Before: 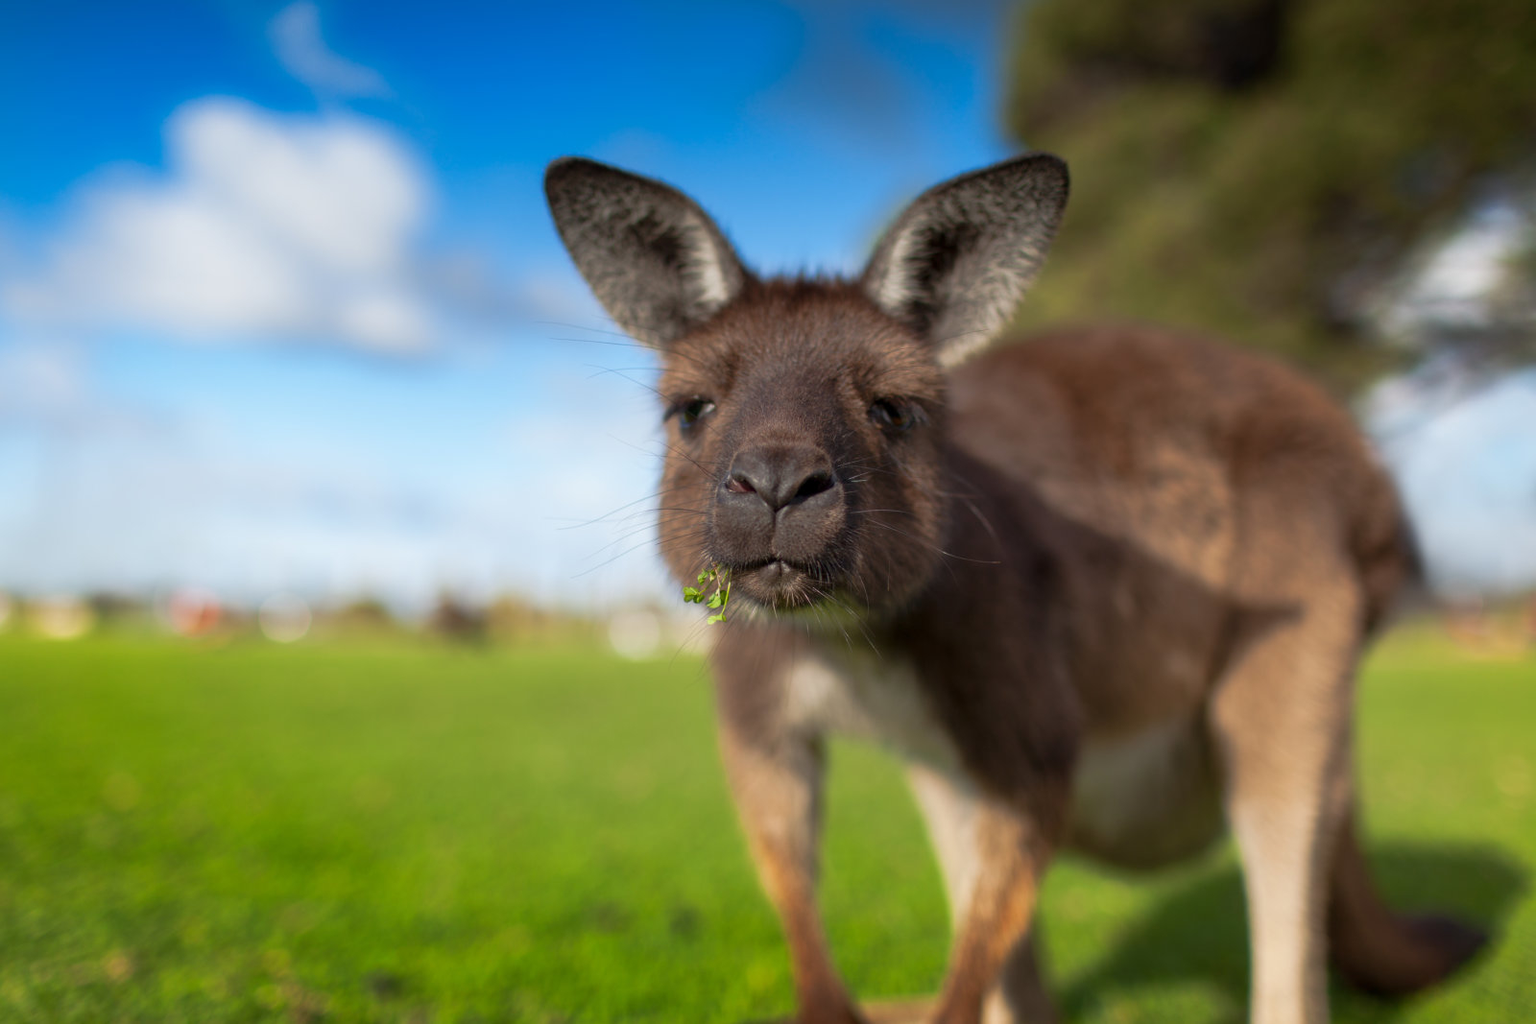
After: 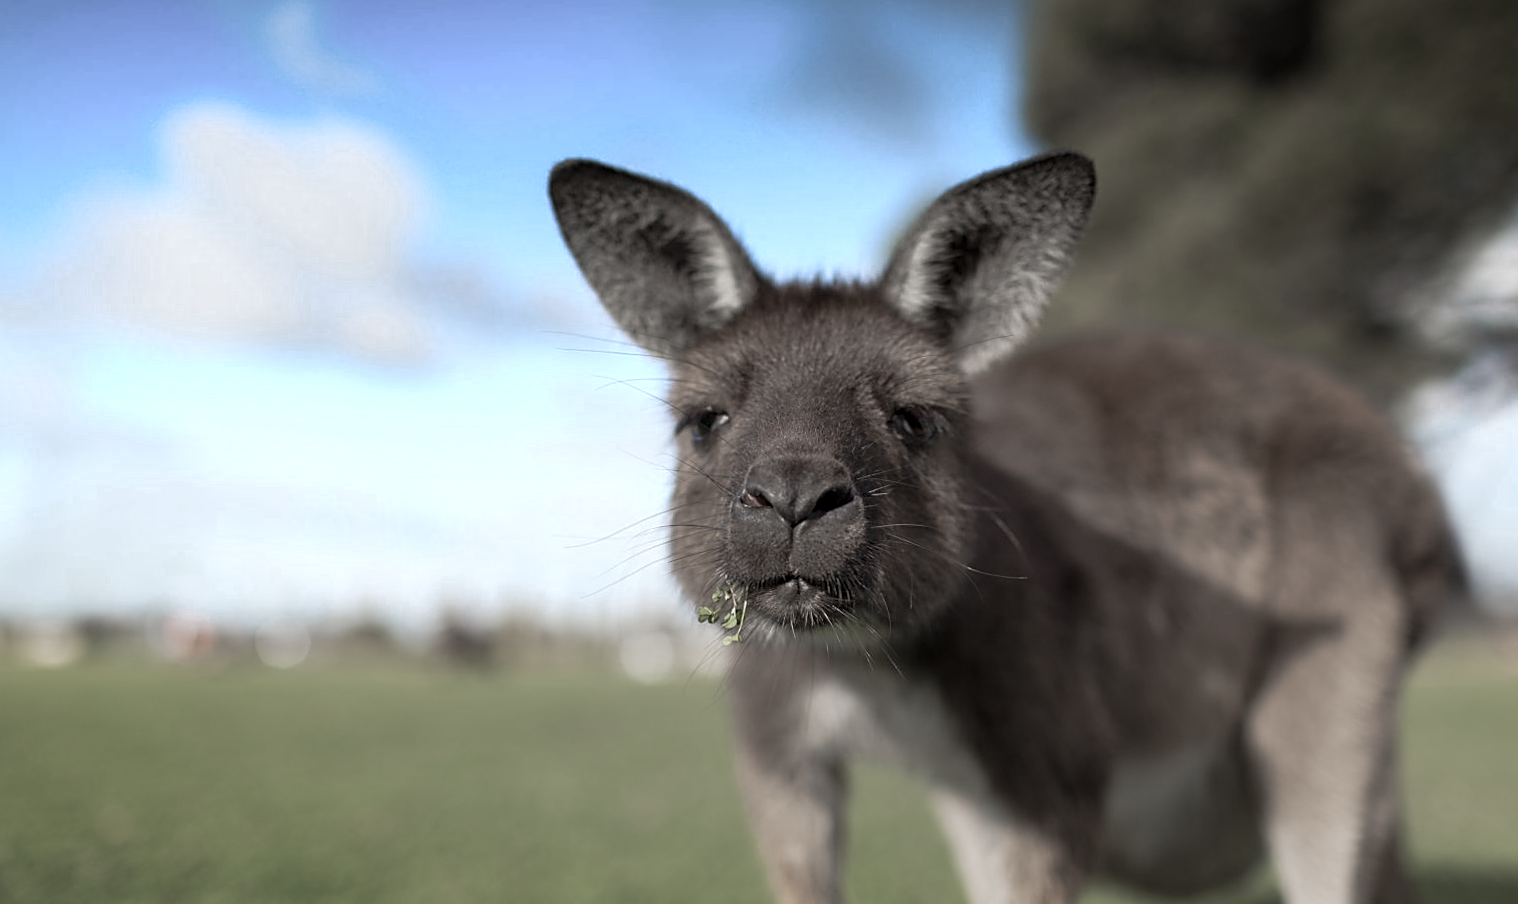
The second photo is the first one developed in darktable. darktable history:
crop and rotate: angle 0.506°, left 0.291%, right 3.578%, bottom 14.145%
sharpen: amount 0.895
color zones: curves: ch0 [(0, 0.613) (0.01, 0.613) (0.245, 0.448) (0.498, 0.529) (0.642, 0.665) (0.879, 0.777) (0.99, 0.613)]; ch1 [(0, 0.272) (0.219, 0.127) (0.724, 0.346)]
